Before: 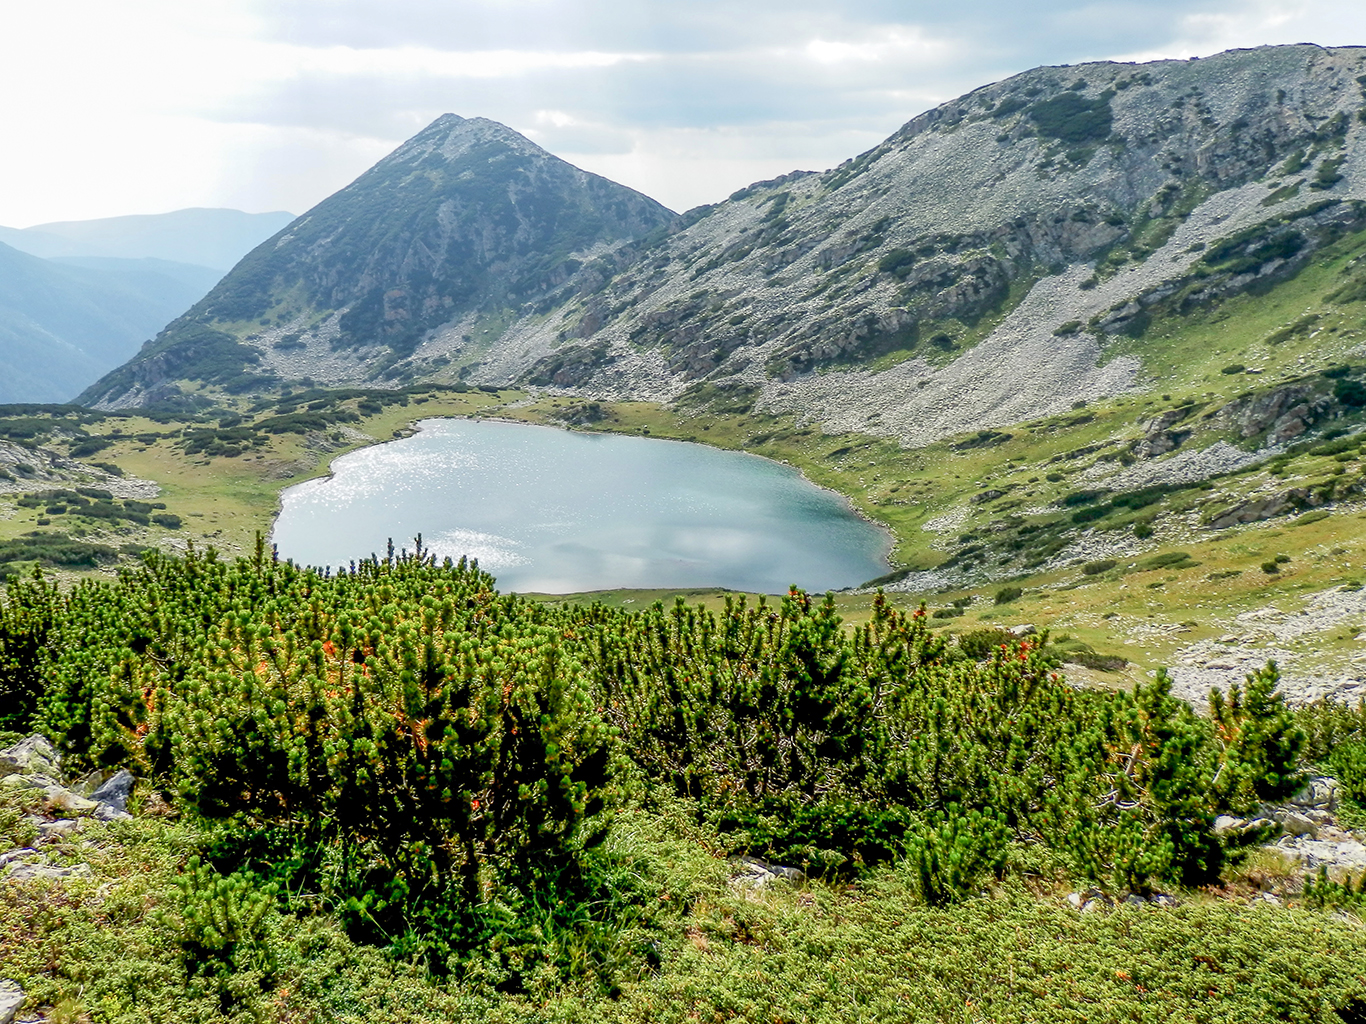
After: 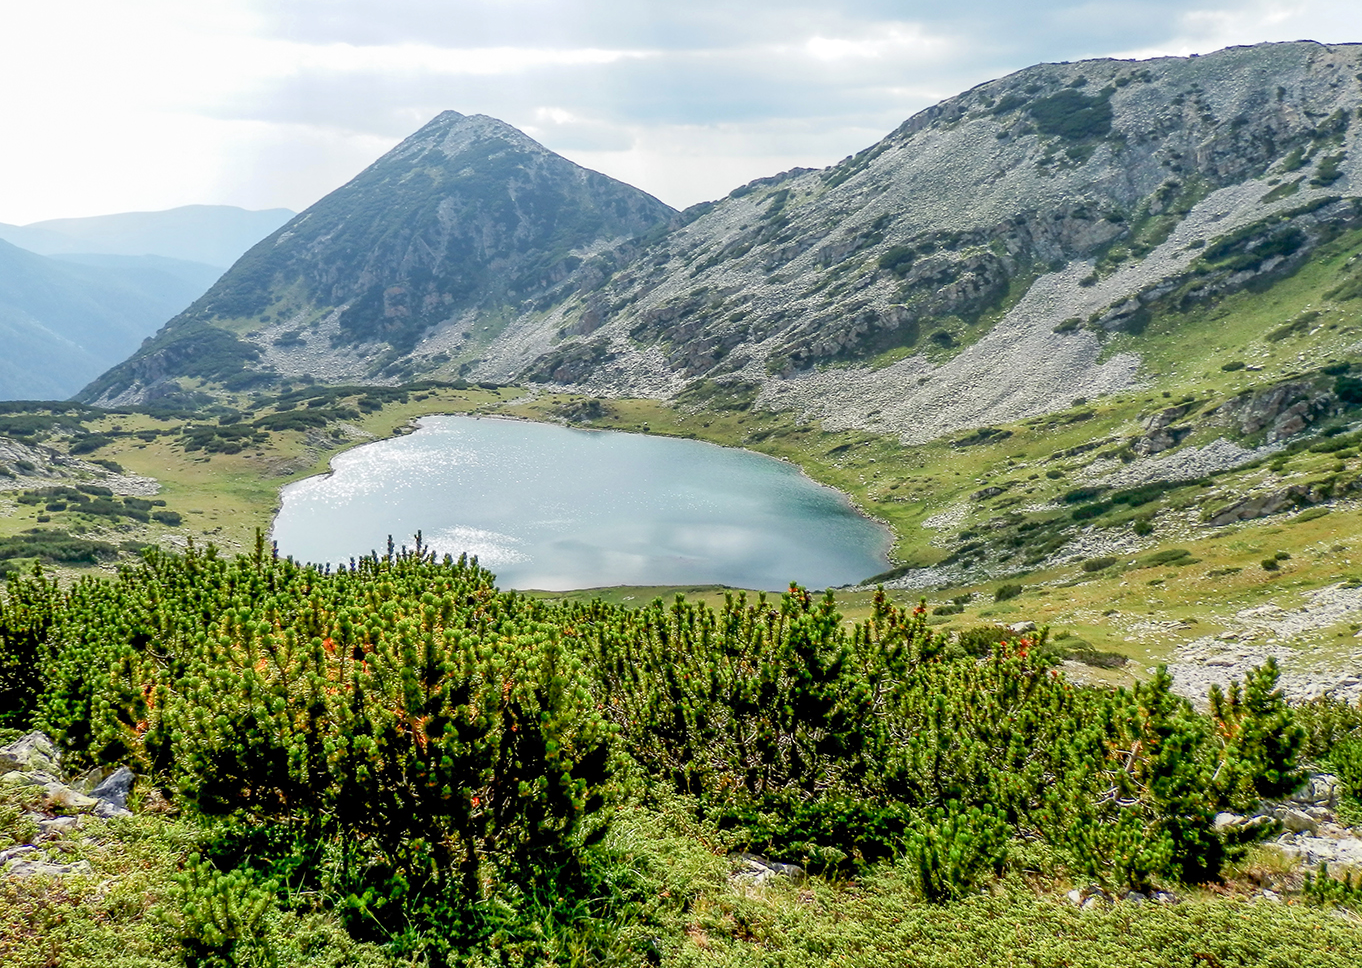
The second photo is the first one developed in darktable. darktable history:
crop: top 0.345%, right 0.256%, bottom 5.108%
